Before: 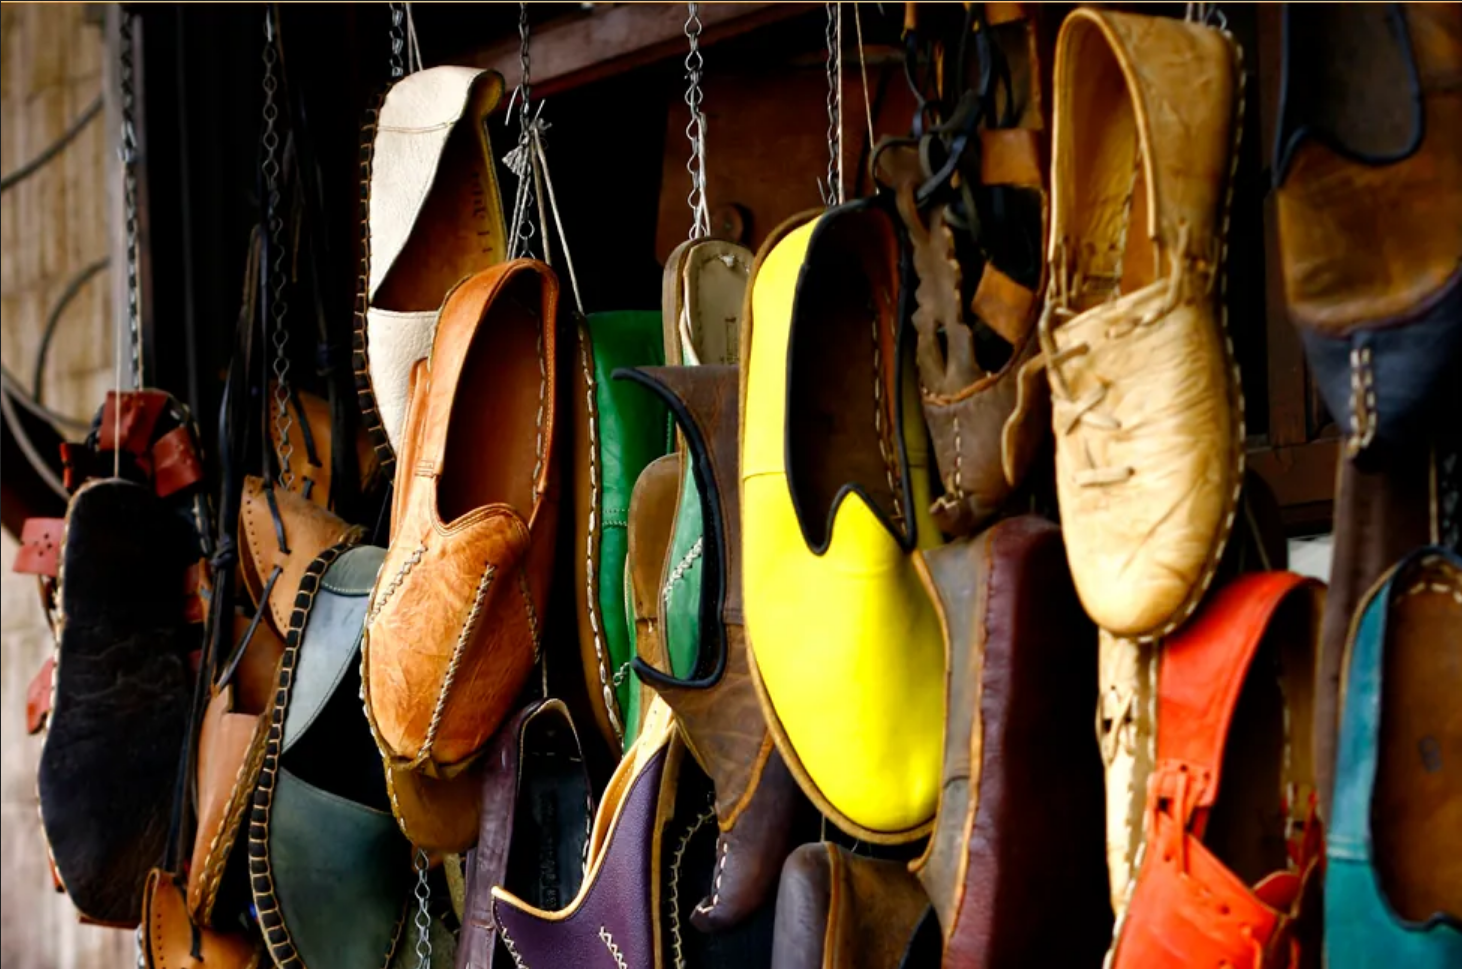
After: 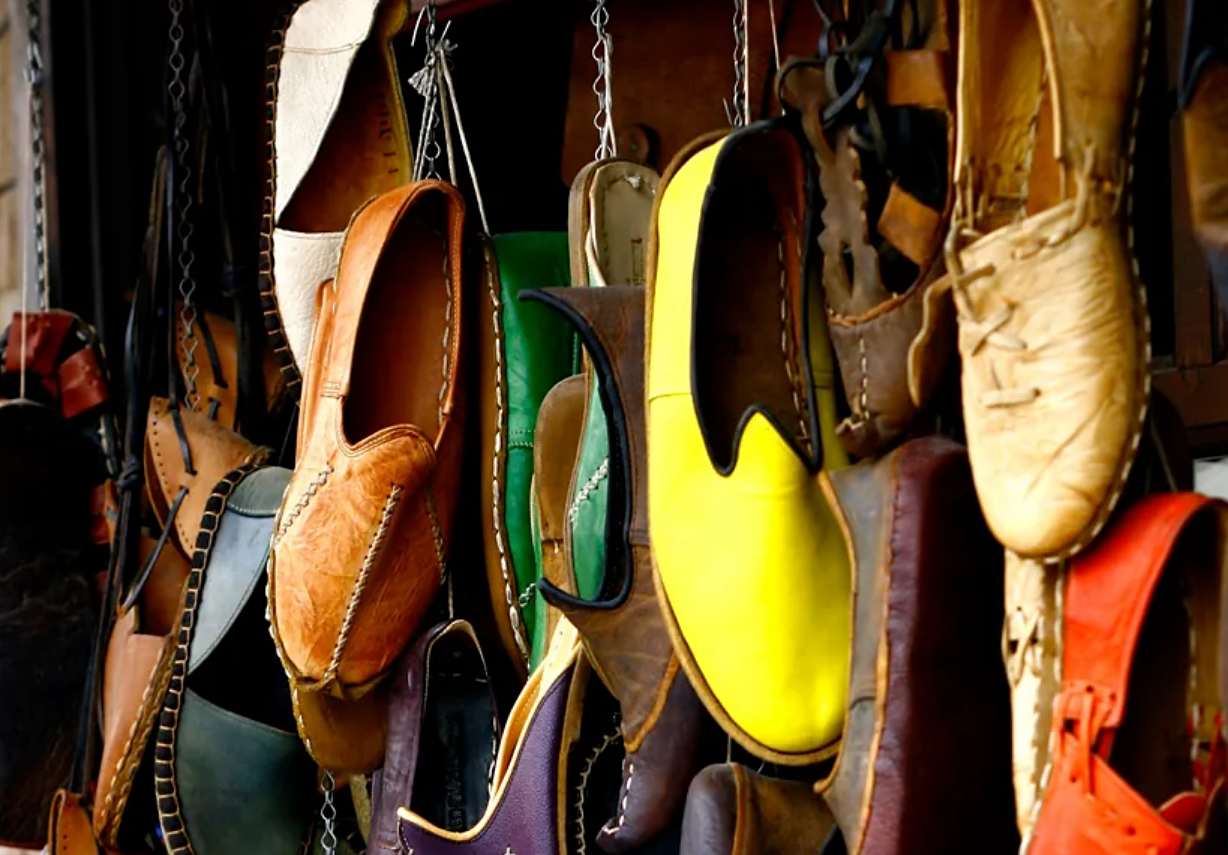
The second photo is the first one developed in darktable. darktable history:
sharpen: amount 0.2
crop: left 6.446%, top 8.188%, right 9.538%, bottom 3.548%
